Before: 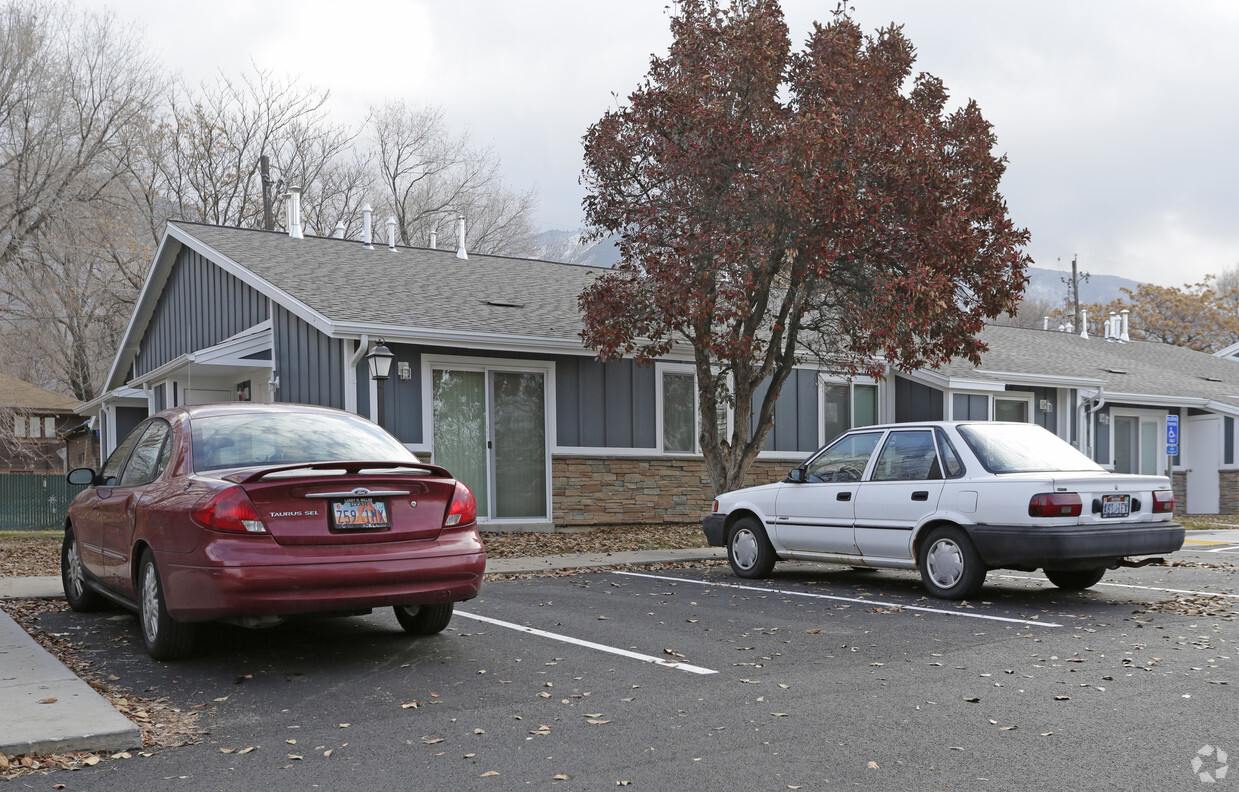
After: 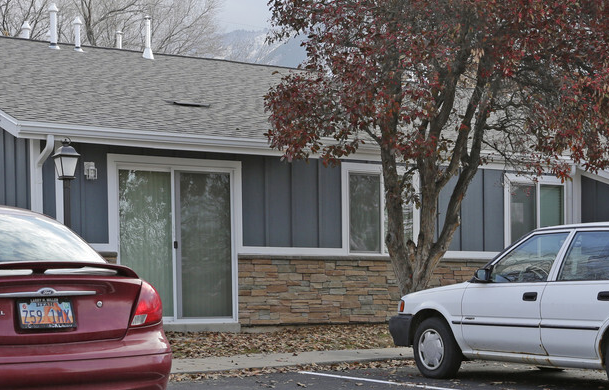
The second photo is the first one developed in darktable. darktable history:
shadows and highlights: shadows 9.55, white point adjustment 0.939, highlights -38.48
crop: left 25.368%, top 25.323%, right 25.45%, bottom 25.334%
